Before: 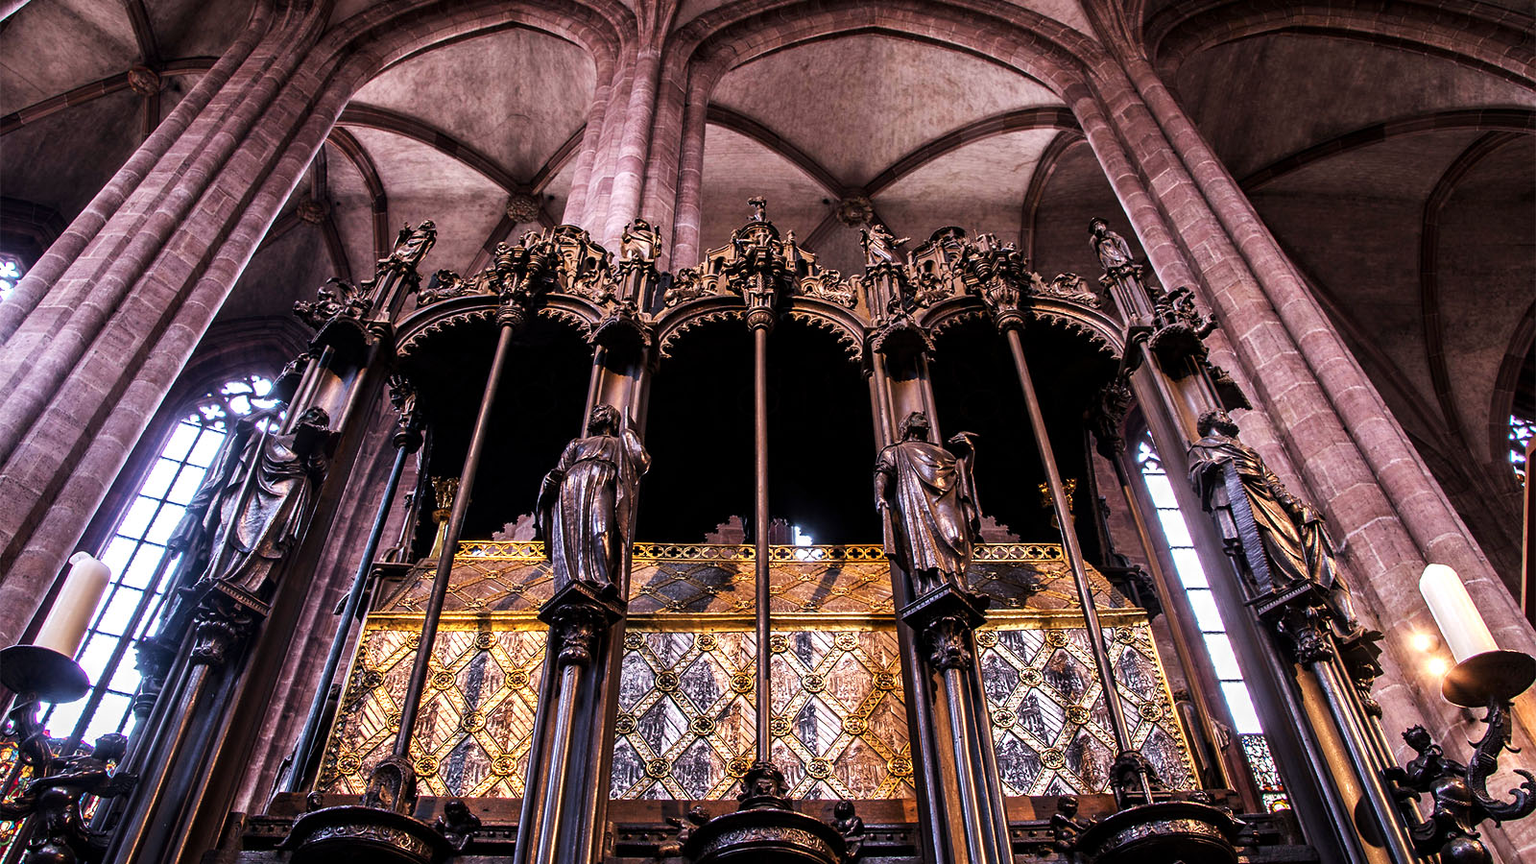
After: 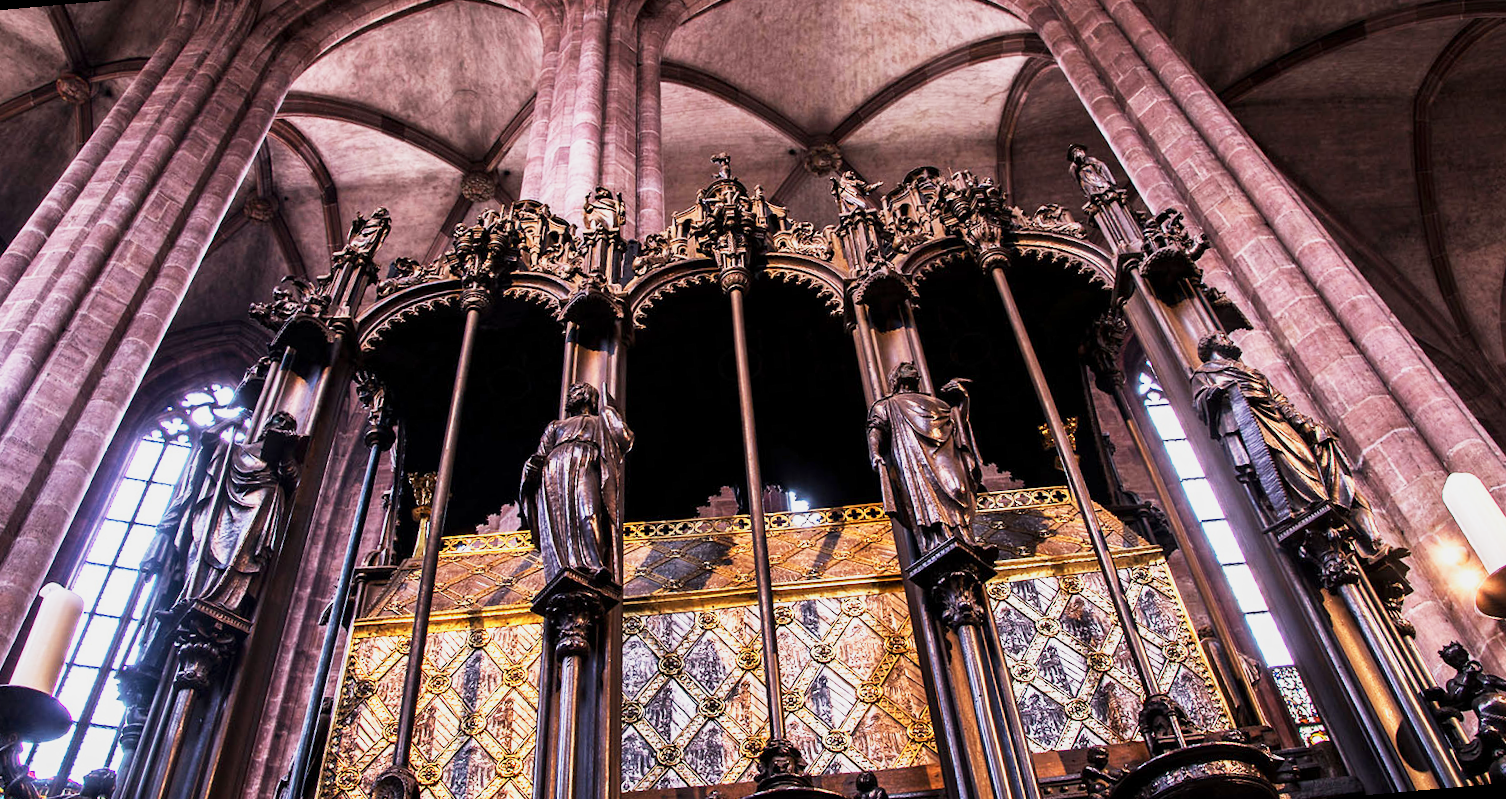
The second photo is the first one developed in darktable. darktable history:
crop: top 1.049%, right 0.001%
rotate and perspective: rotation -5°, crop left 0.05, crop right 0.952, crop top 0.11, crop bottom 0.89
base curve: curves: ch0 [(0, 0) (0.088, 0.125) (0.176, 0.251) (0.354, 0.501) (0.613, 0.749) (1, 0.877)], preserve colors none
